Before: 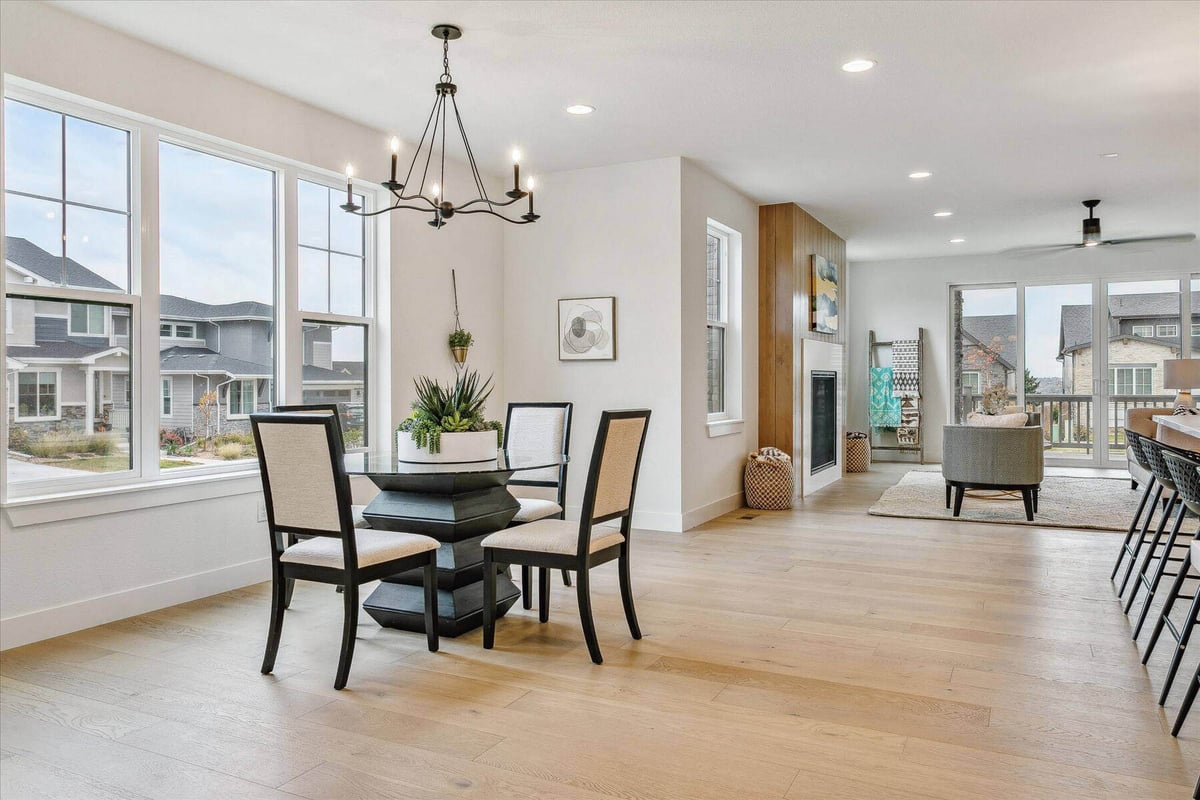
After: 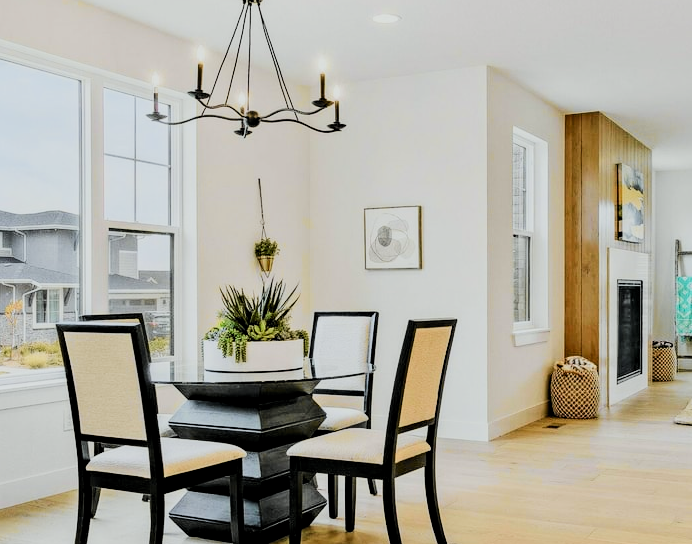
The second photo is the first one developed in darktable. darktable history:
filmic rgb: black relative exposure -7.15 EV, white relative exposure 5.39 EV, threshold 2.97 EV, hardness 3.03, add noise in highlights 0, color science v3 (2019), use custom middle-gray values true, contrast in highlights soft, enable highlight reconstruction true
crop: left 16.226%, top 11.418%, right 26.05%, bottom 20.522%
levels: levels [0.026, 0.507, 0.987]
tone curve: curves: ch0 [(0, 0.003) (0.113, 0.081) (0.207, 0.184) (0.515, 0.612) (0.712, 0.793) (0.984, 0.961)]; ch1 [(0, 0) (0.172, 0.123) (0.317, 0.272) (0.414, 0.382) (0.476, 0.479) (0.505, 0.498) (0.534, 0.534) (0.621, 0.65) (0.709, 0.764) (1, 1)]; ch2 [(0, 0) (0.411, 0.424) (0.505, 0.505) (0.521, 0.524) (0.537, 0.57) (0.65, 0.699) (1, 1)], color space Lab, independent channels, preserve colors none
